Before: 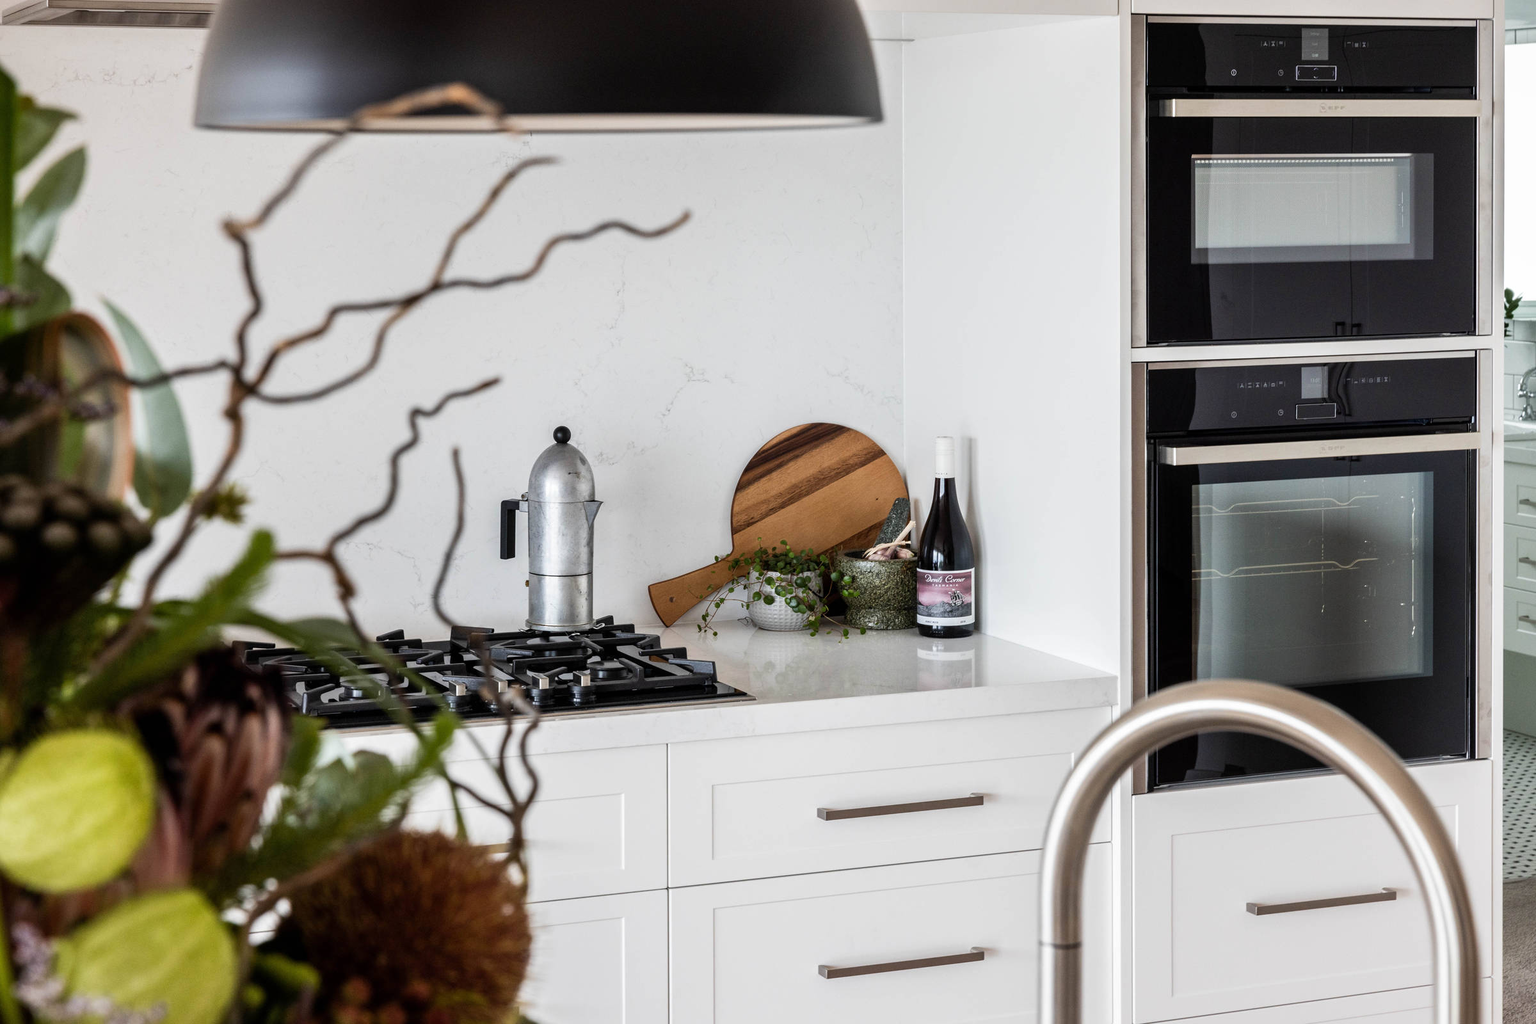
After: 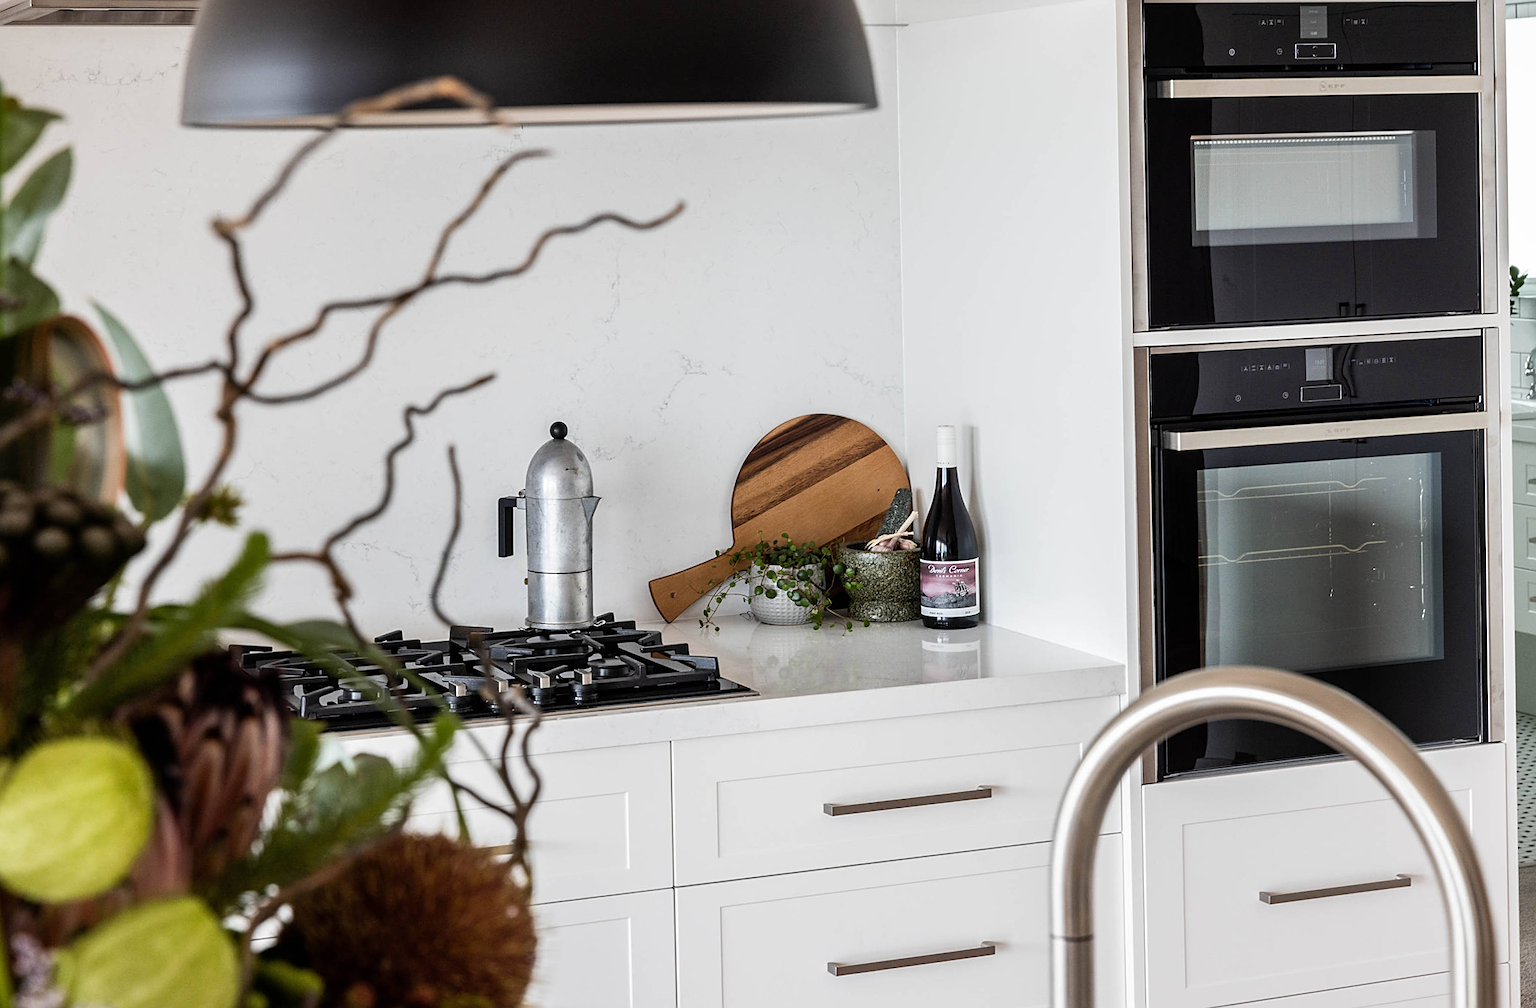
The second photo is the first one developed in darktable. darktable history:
sharpen: on, module defaults
rotate and perspective: rotation -1°, crop left 0.011, crop right 0.989, crop top 0.025, crop bottom 0.975
